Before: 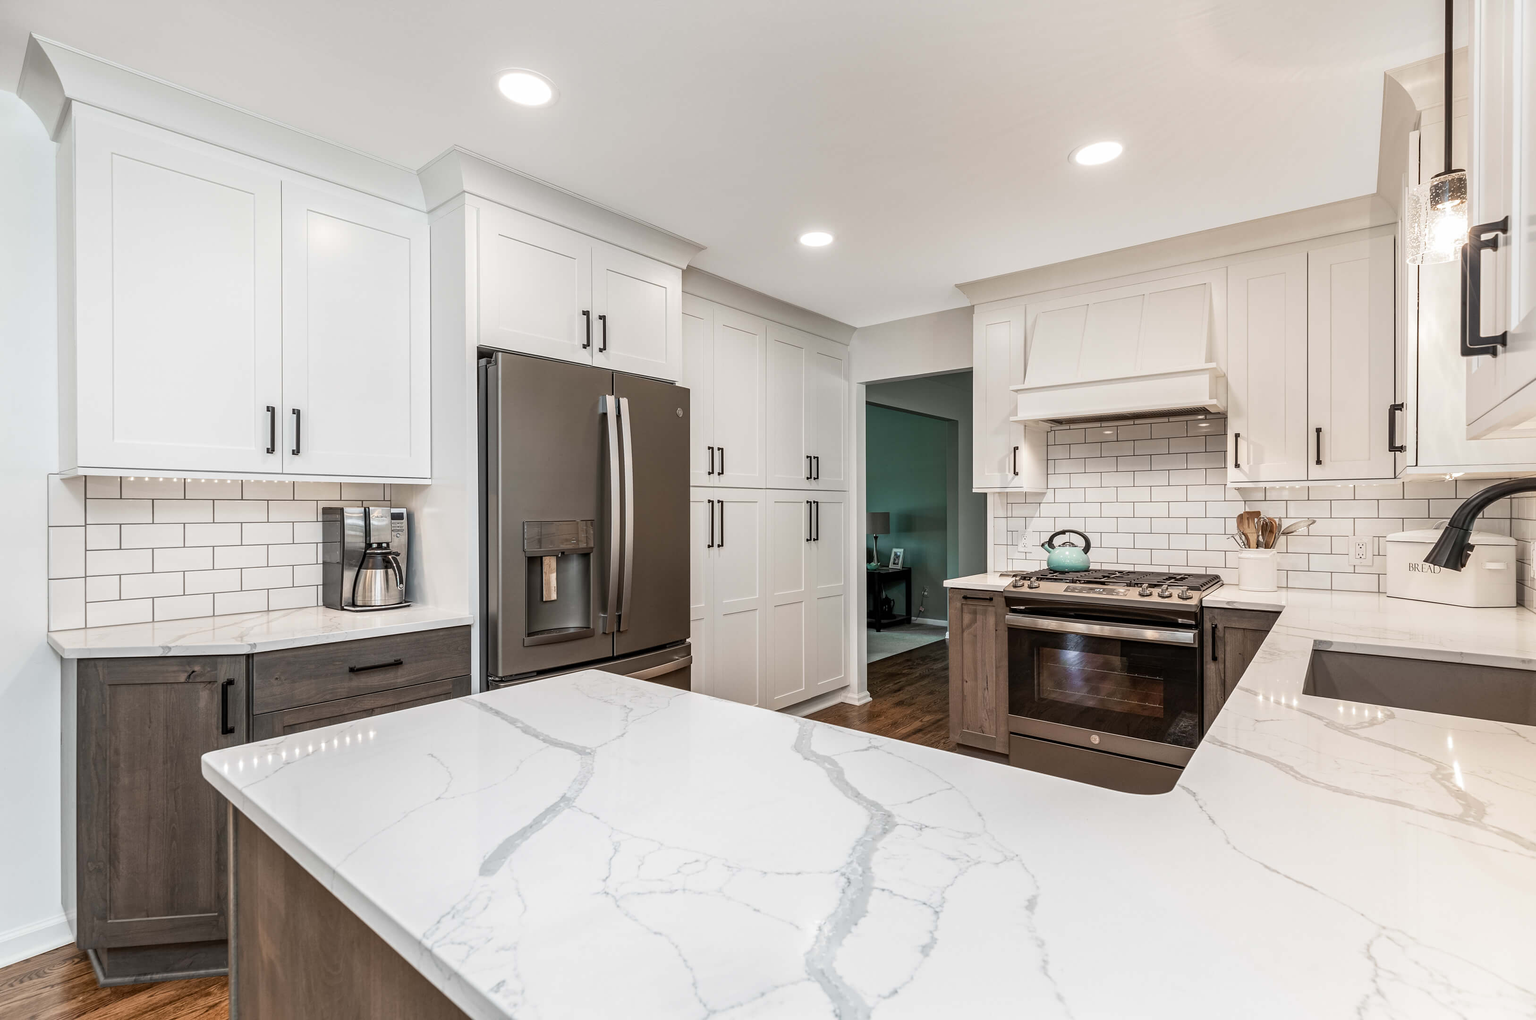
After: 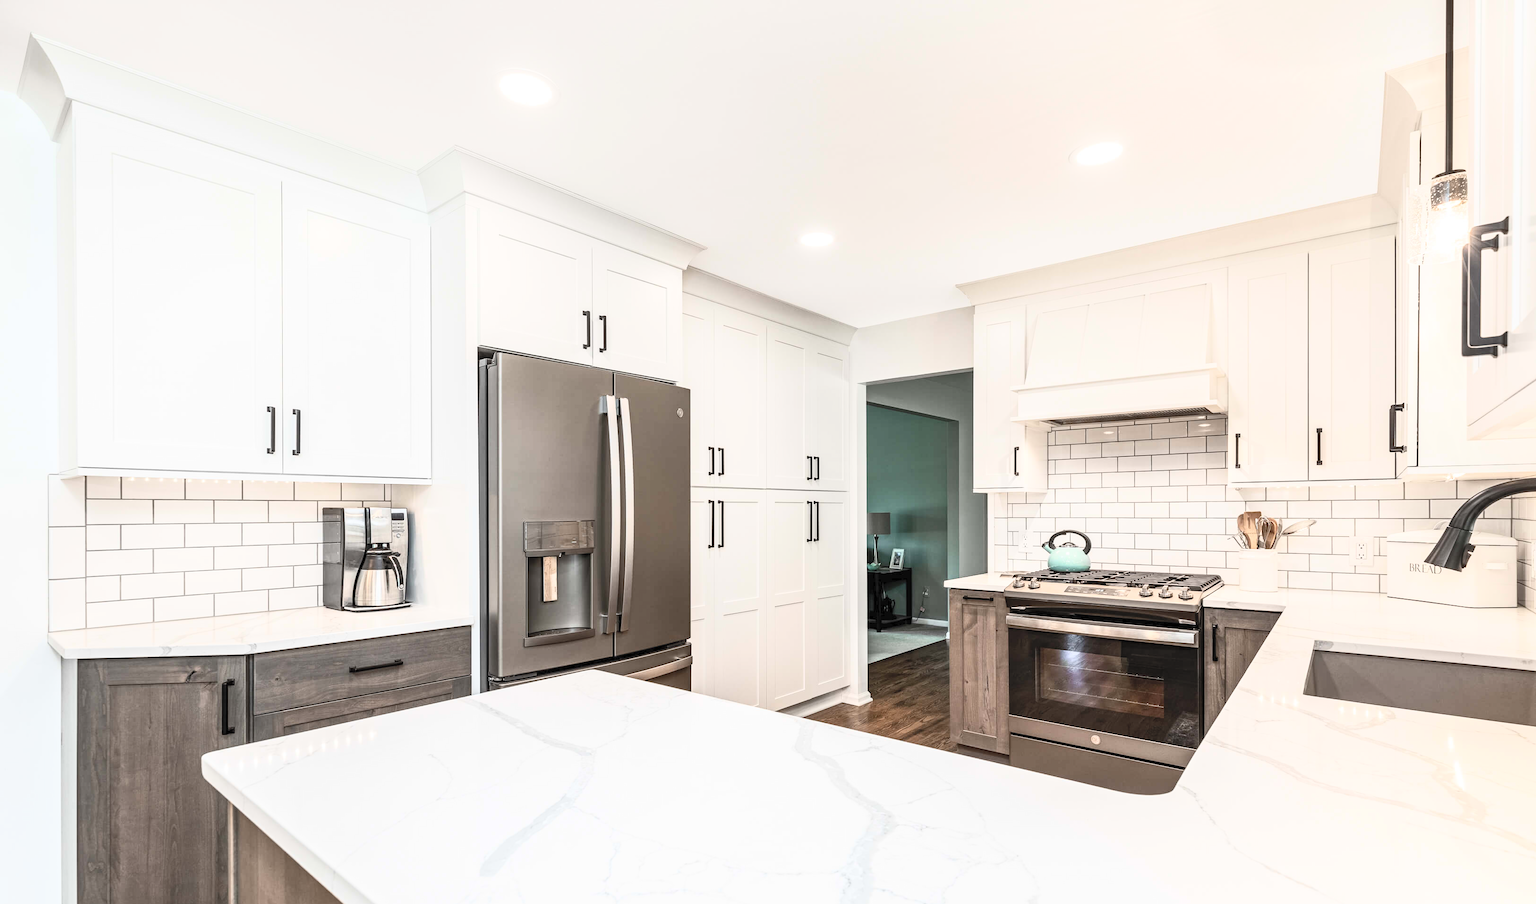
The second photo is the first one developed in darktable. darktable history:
contrast brightness saturation: contrast 0.38, brightness 0.529
crop and rotate: top 0%, bottom 11.382%
